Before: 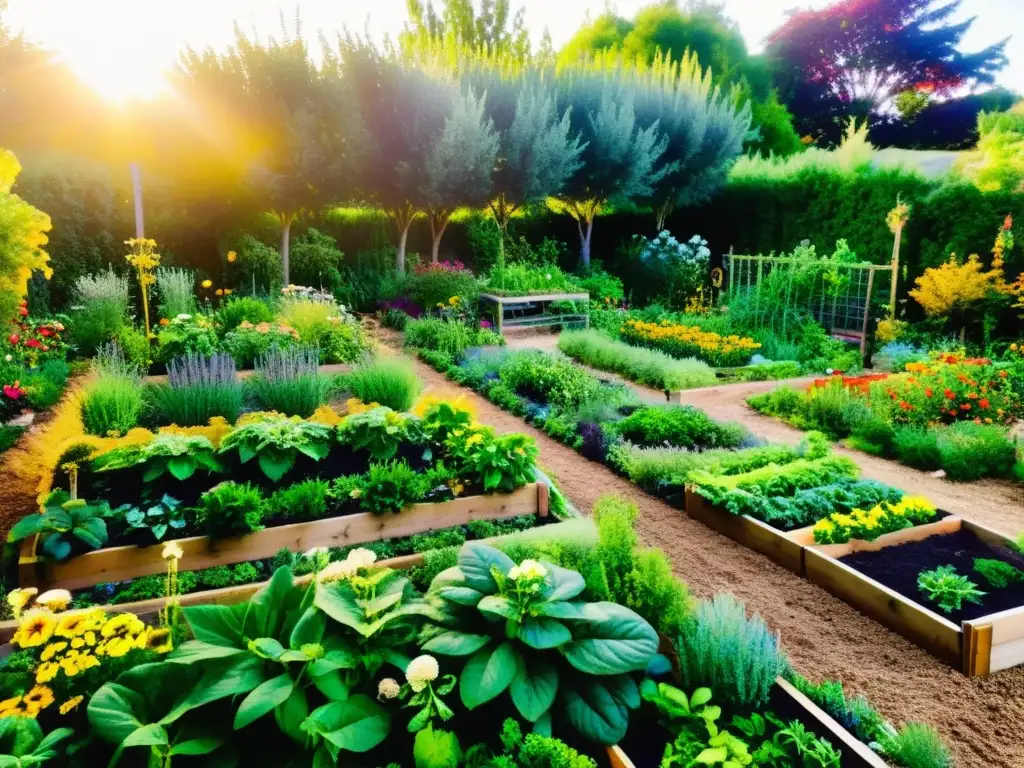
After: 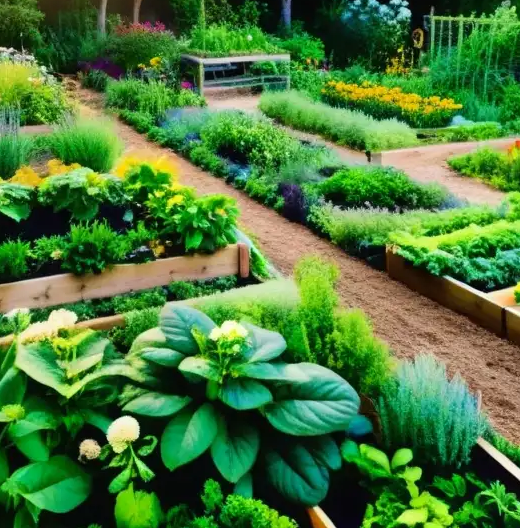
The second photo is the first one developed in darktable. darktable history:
crop and rotate: left 29.263%, top 31.241%, right 19.86%
color zones: curves: ch1 [(0, 0.513) (0.143, 0.524) (0.286, 0.511) (0.429, 0.506) (0.571, 0.503) (0.714, 0.503) (0.857, 0.508) (1, 0.513)], mix -64.72%
